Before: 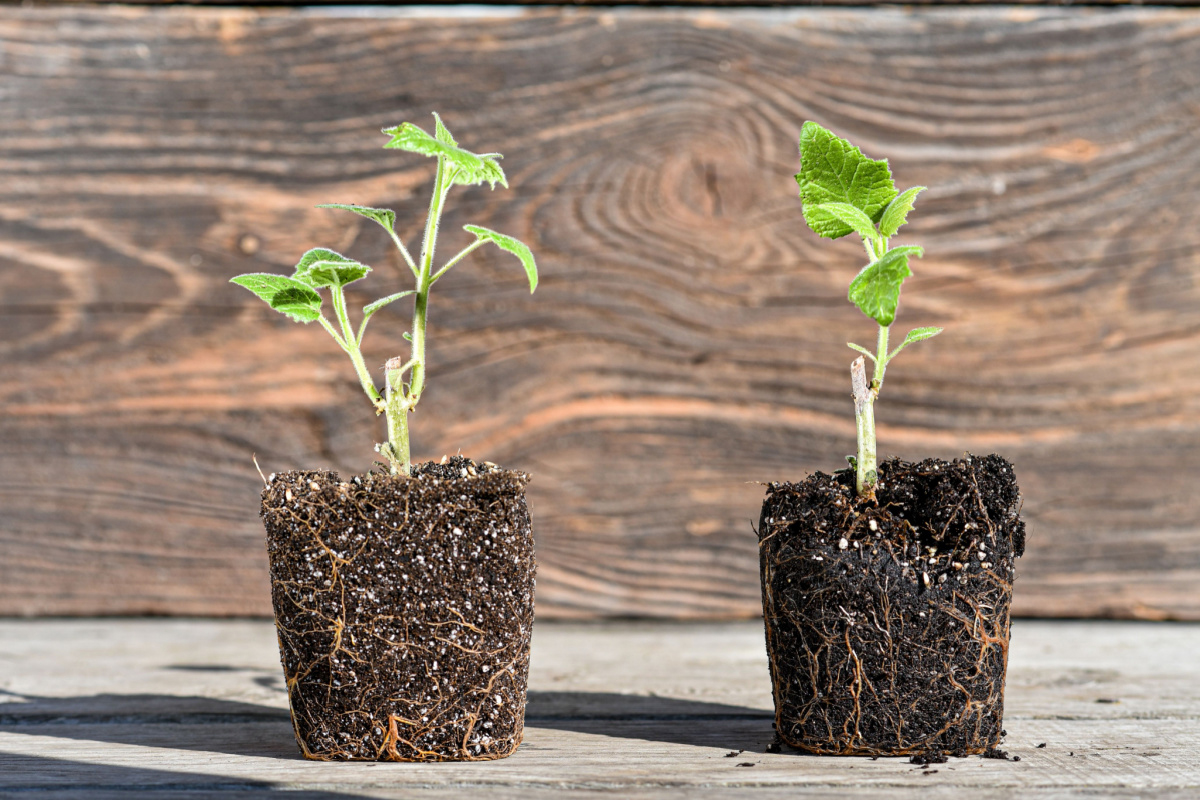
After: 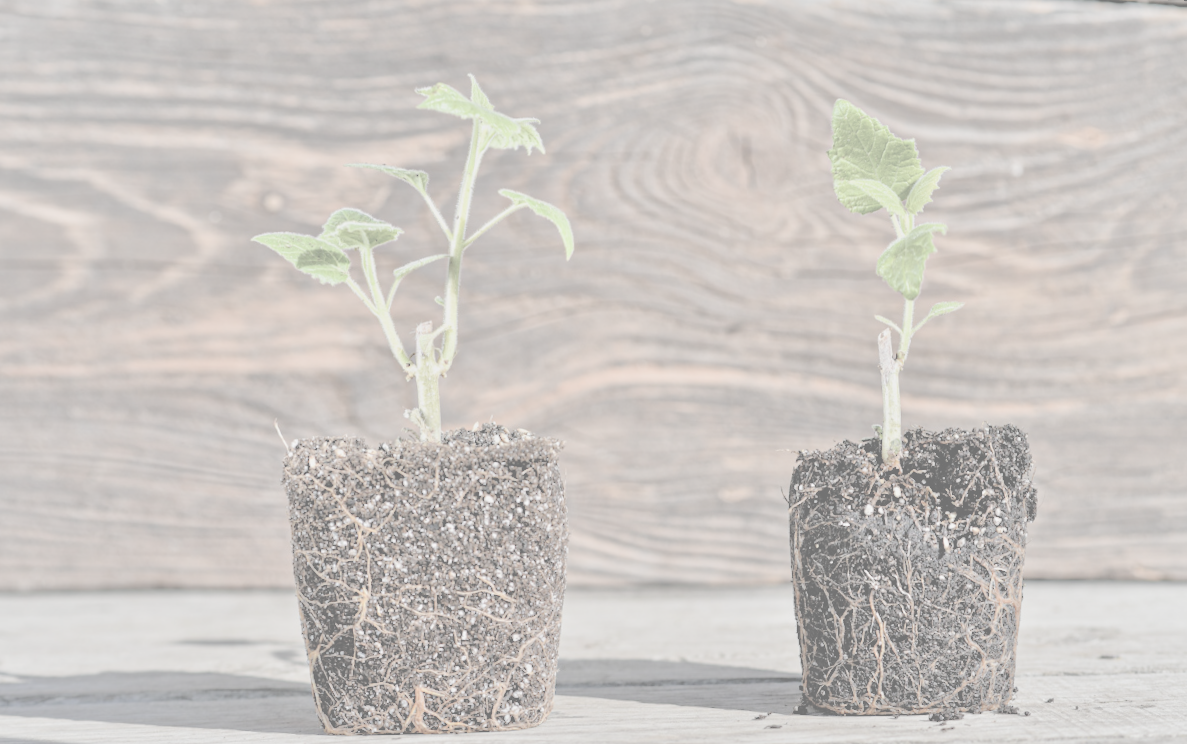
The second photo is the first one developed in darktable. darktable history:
contrast brightness saturation: contrast -0.32, brightness 0.75, saturation -0.78
tone equalizer: -7 EV 0.15 EV, -6 EV 0.6 EV, -5 EV 1.15 EV, -4 EV 1.33 EV, -3 EV 1.15 EV, -2 EV 0.6 EV, -1 EV 0.15 EV, mask exposure compensation -0.5 EV
rotate and perspective: rotation 0.679°, lens shift (horizontal) 0.136, crop left 0.009, crop right 0.991, crop top 0.078, crop bottom 0.95
